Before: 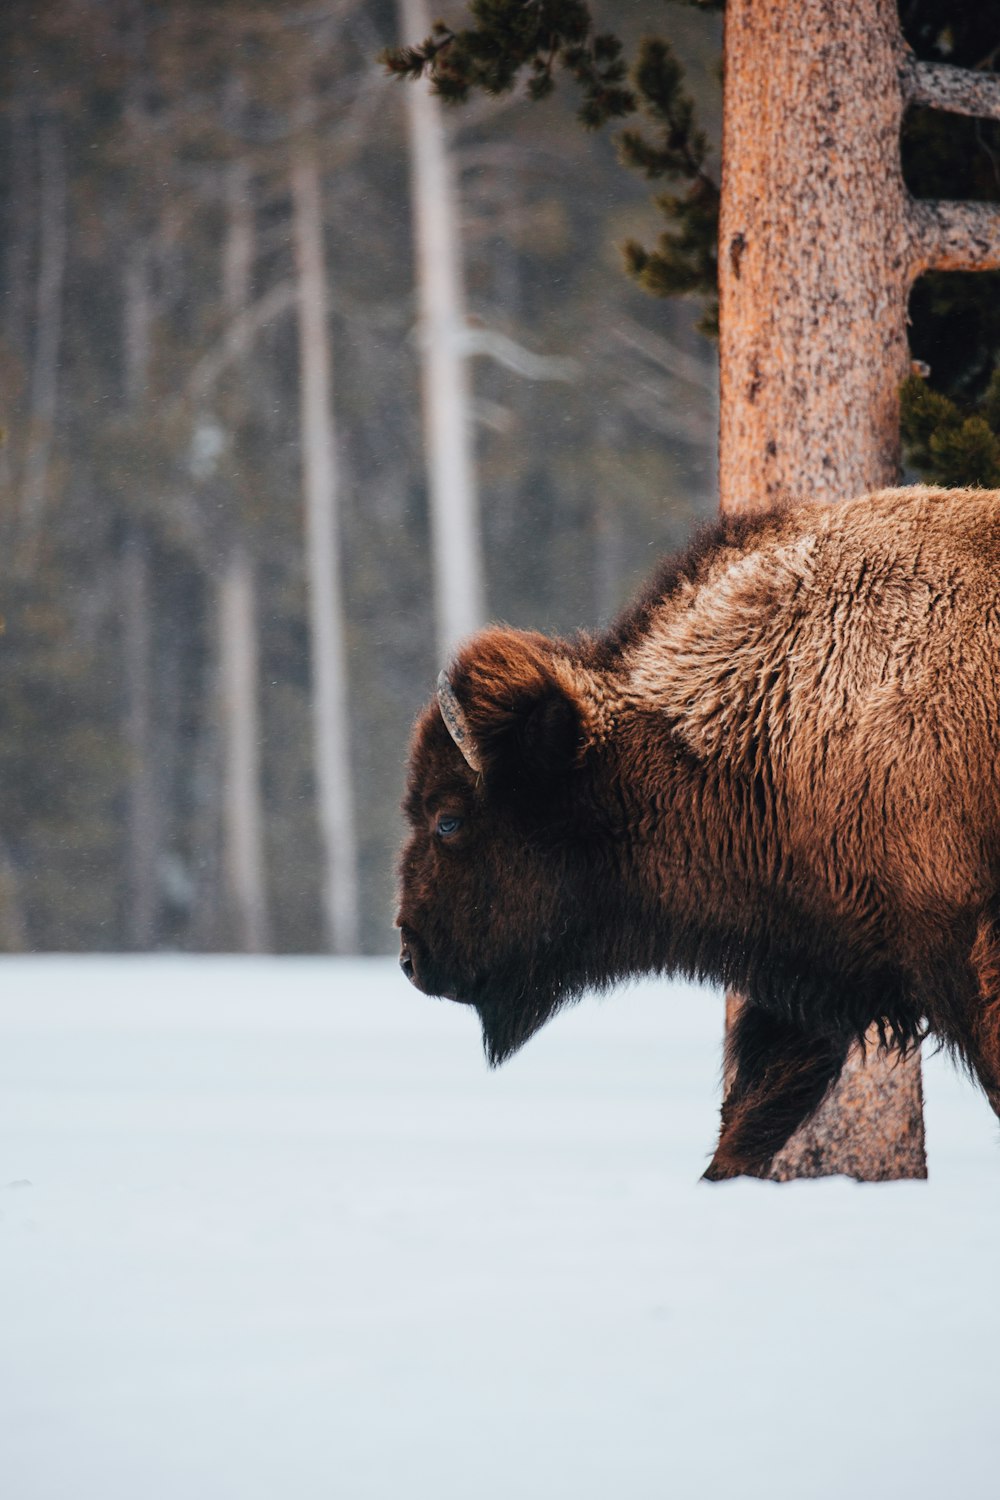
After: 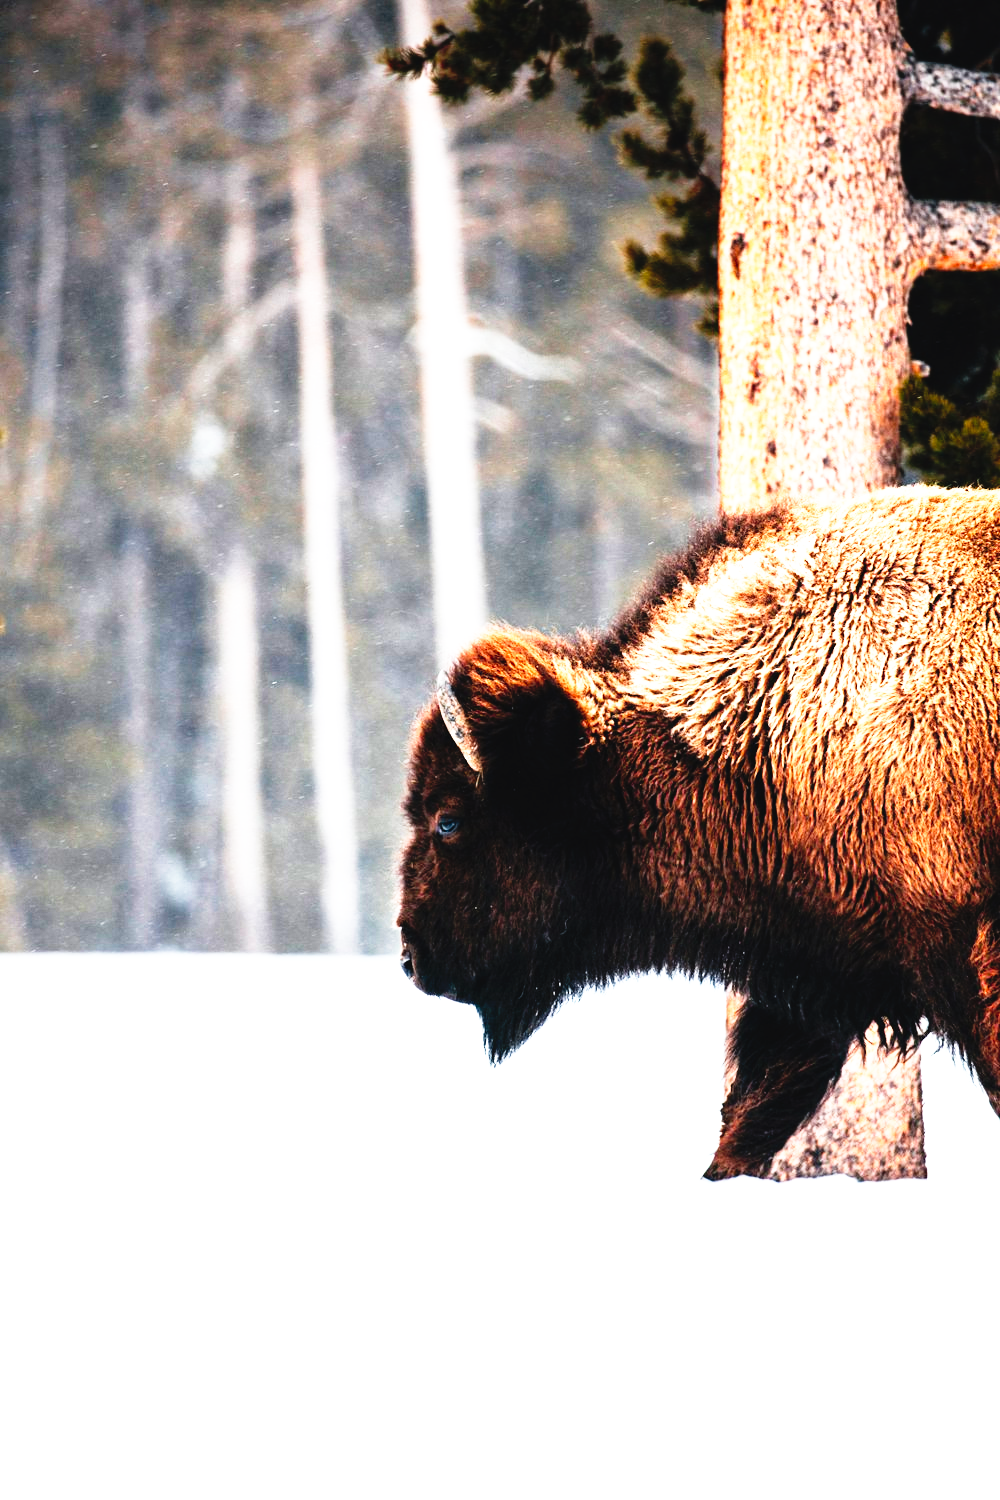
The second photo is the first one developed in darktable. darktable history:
exposure: black level correction 0, exposure 1.199 EV, compensate highlight preservation false
tone curve: curves: ch0 [(0, 0) (0.003, 0.03) (0.011, 0.022) (0.025, 0.018) (0.044, 0.031) (0.069, 0.035) (0.1, 0.04) (0.136, 0.046) (0.177, 0.063) (0.224, 0.087) (0.277, 0.15) (0.335, 0.252) (0.399, 0.354) (0.468, 0.475) (0.543, 0.602) (0.623, 0.73) (0.709, 0.856) (0.801, 0.945) (0.898, 0.987) (1, 1)], preserve colors none
